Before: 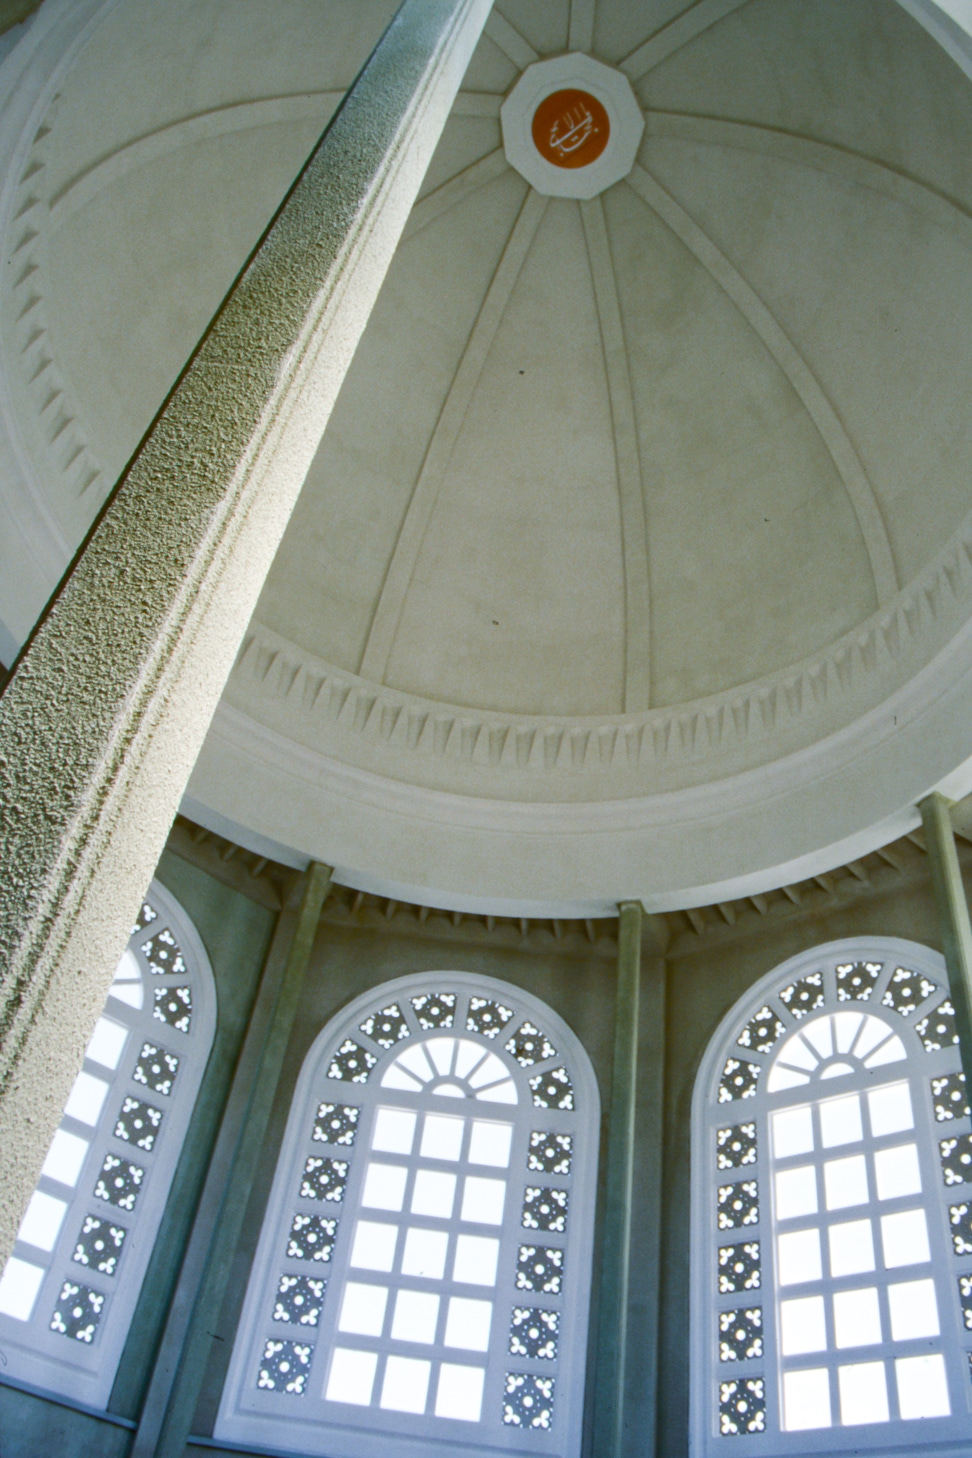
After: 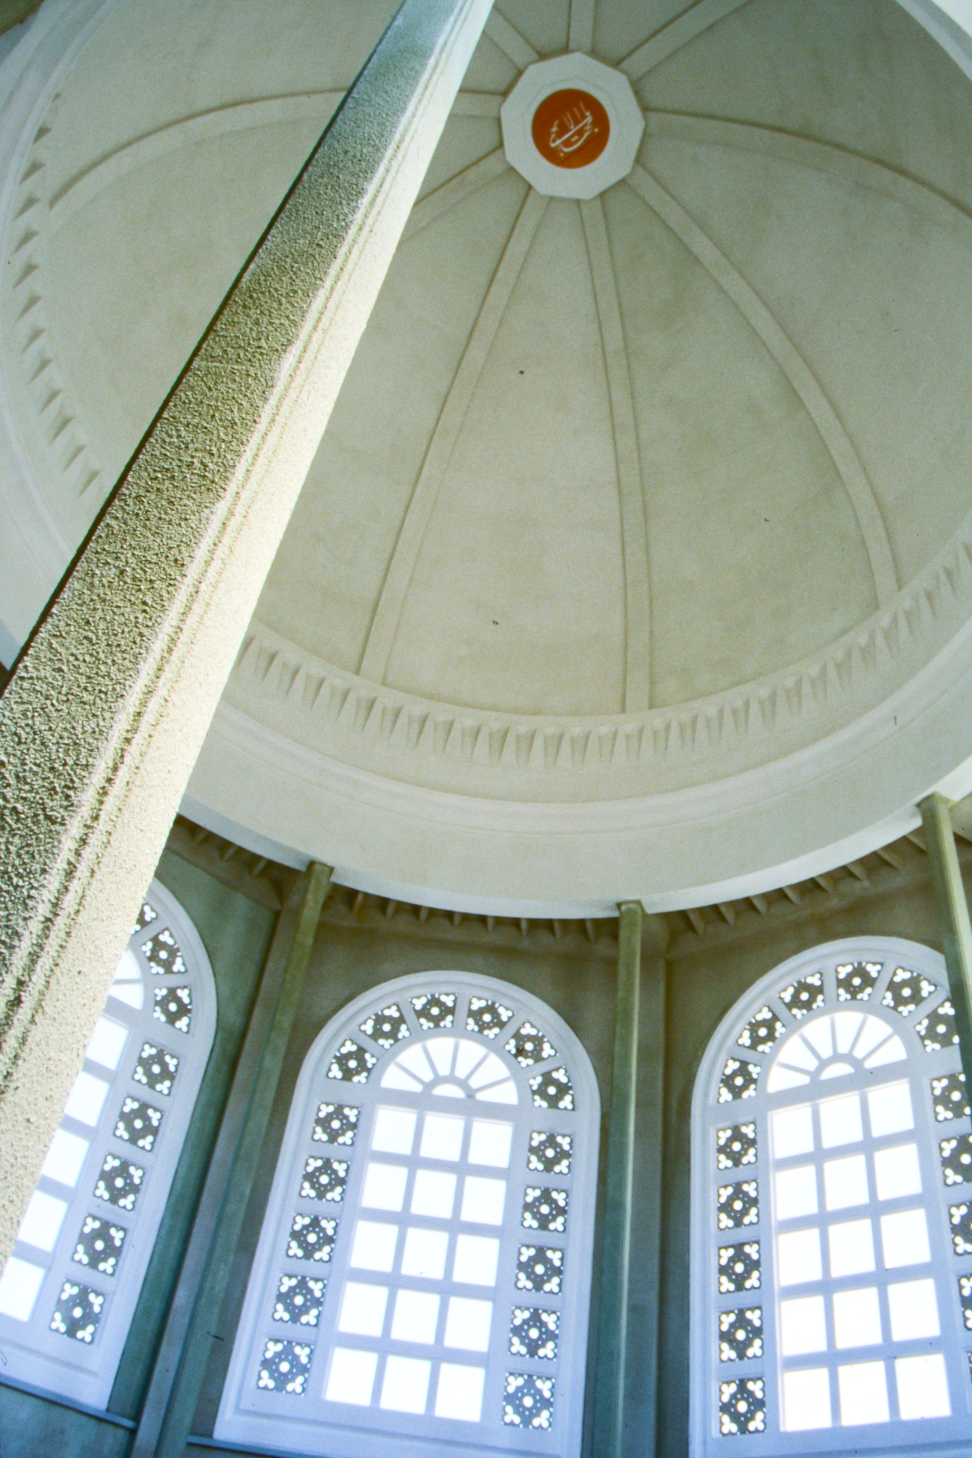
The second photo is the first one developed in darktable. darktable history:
contrast brightness saturation: contrast 0.198, brightness 0.167, saturation 0.225
